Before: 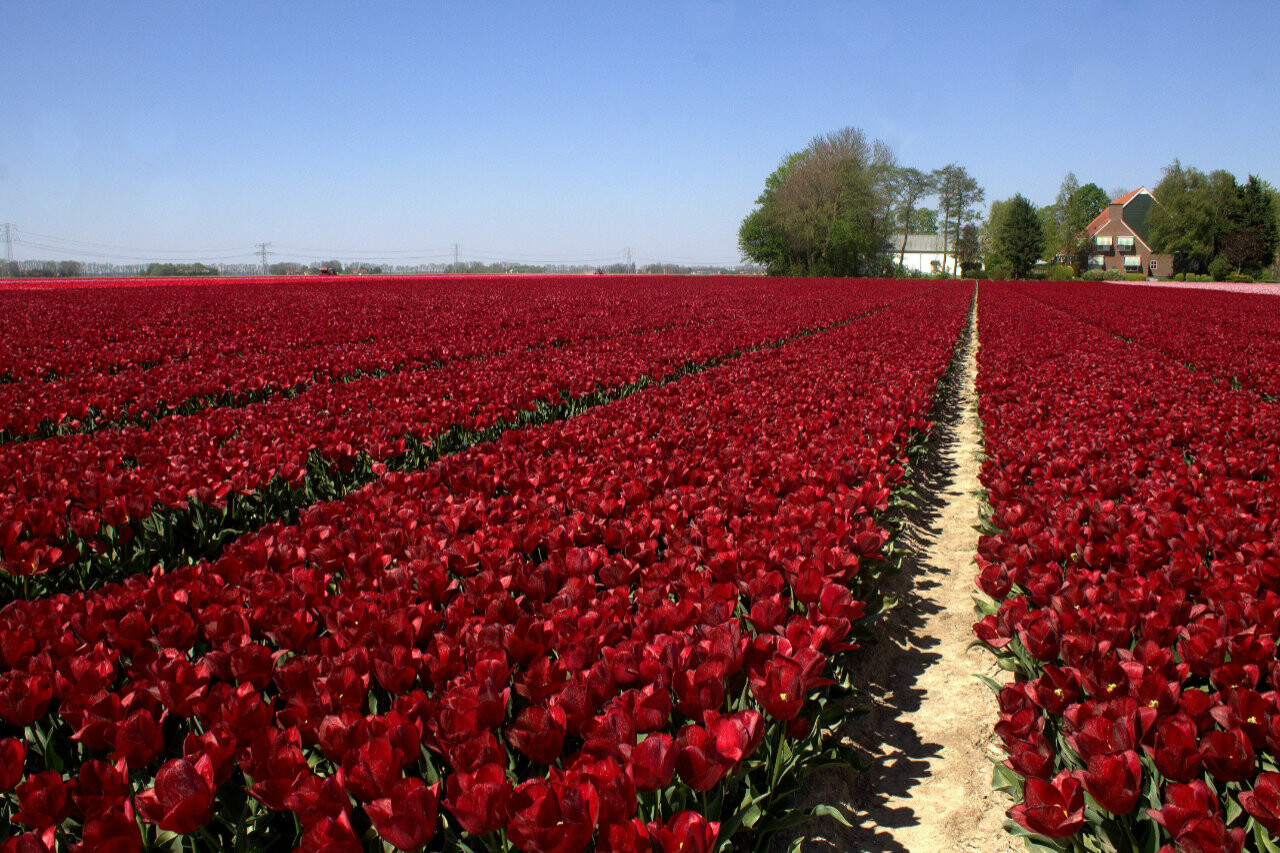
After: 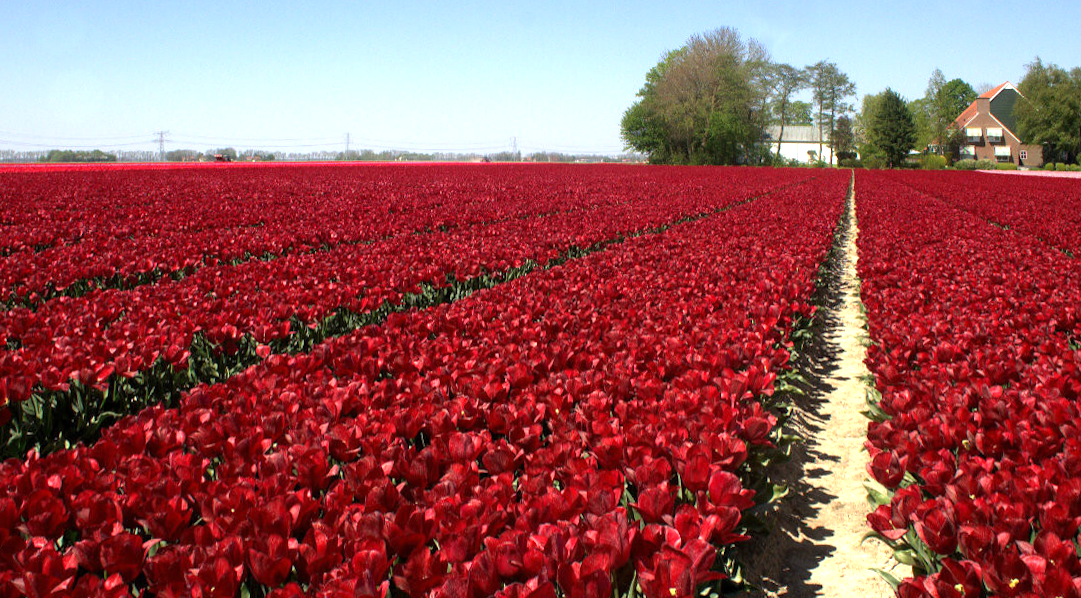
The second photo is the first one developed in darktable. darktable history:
rotate and perspective: rotation 0.215°, lens shift (vertical) -0.139, crop left 0.069, crop right 0.939, crop top 0.002, crop bottom 0.996
crop: left 5.596%, top 10.314%, right 3.534%, bottom 19.395%
exposure: exposure 0.661 EV, compensate highlight preservation false
